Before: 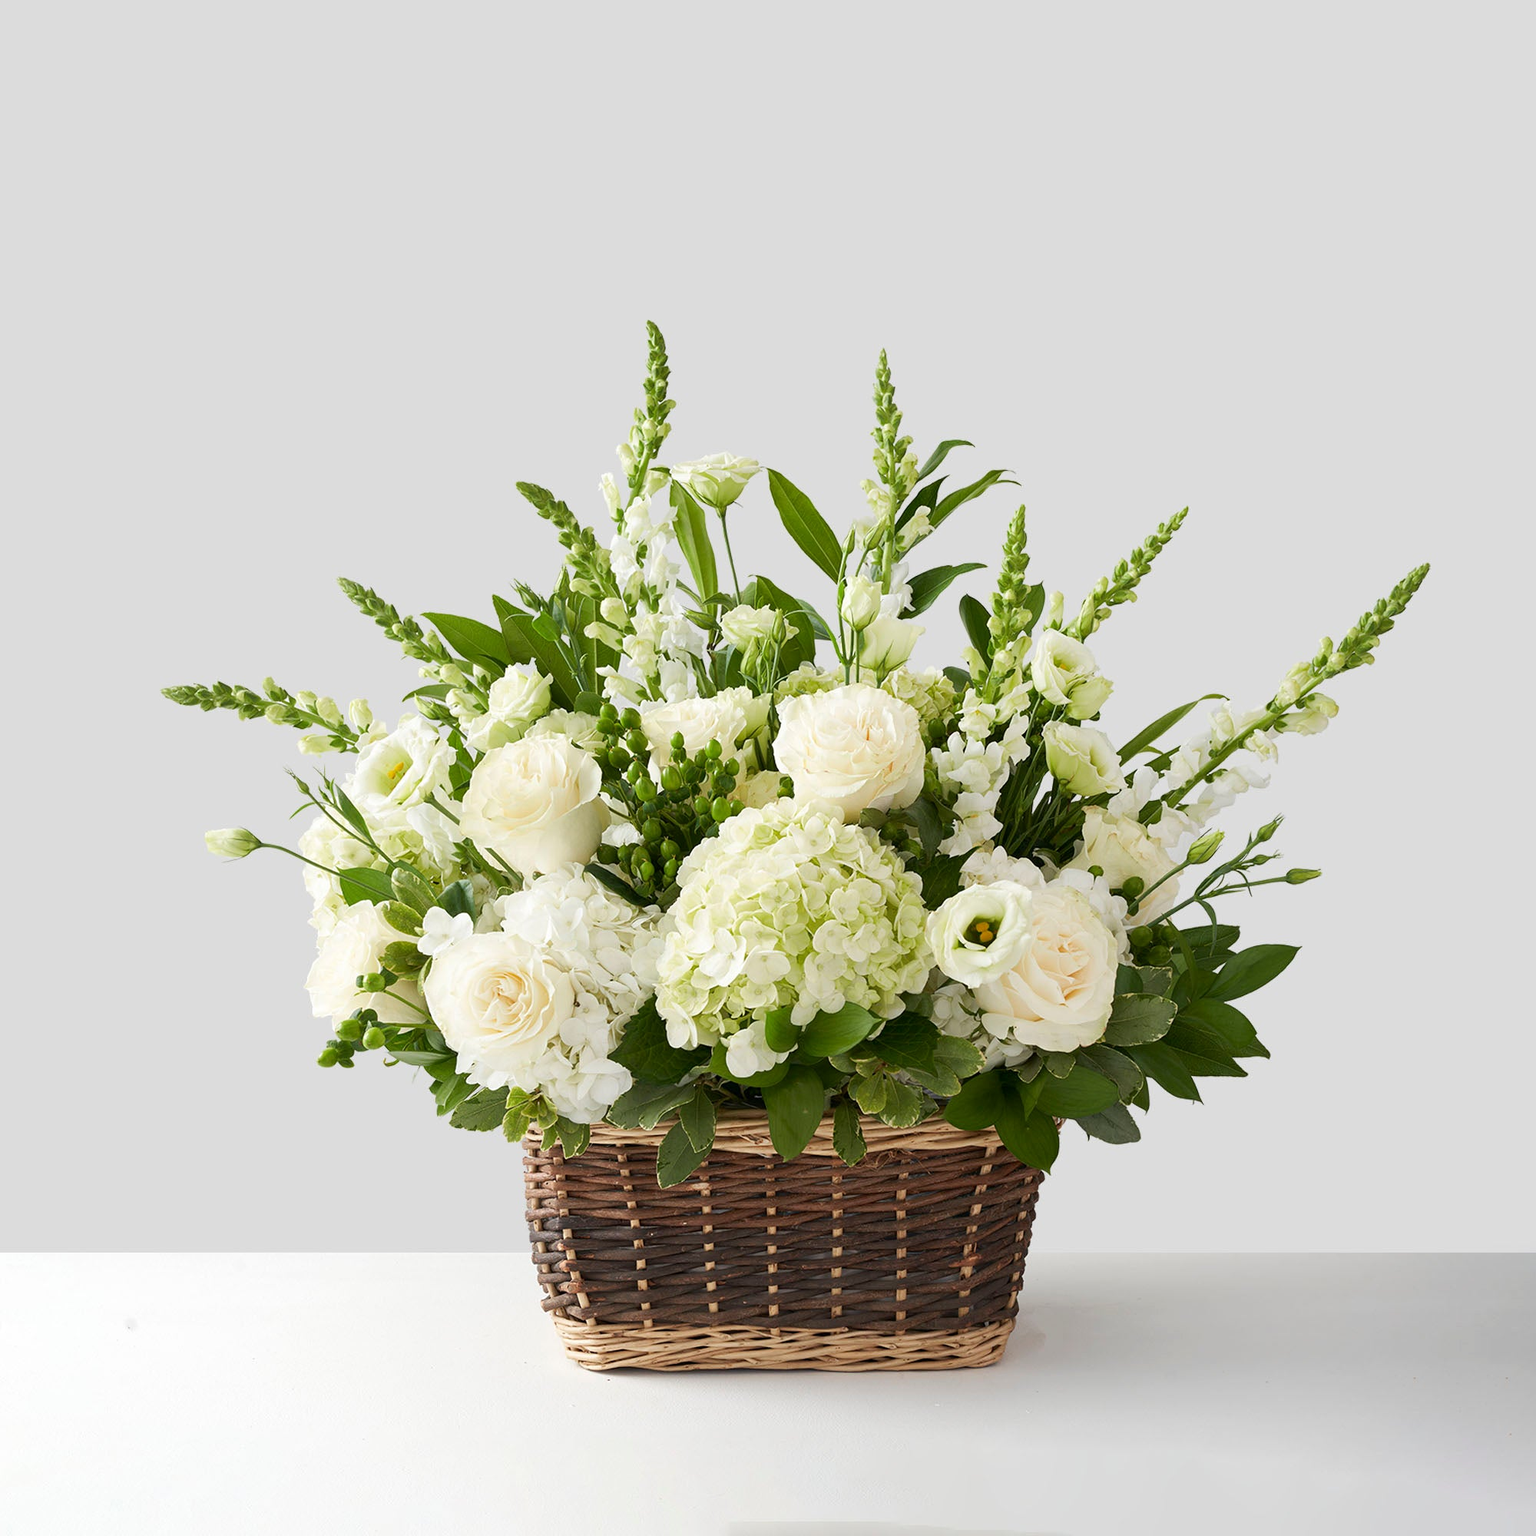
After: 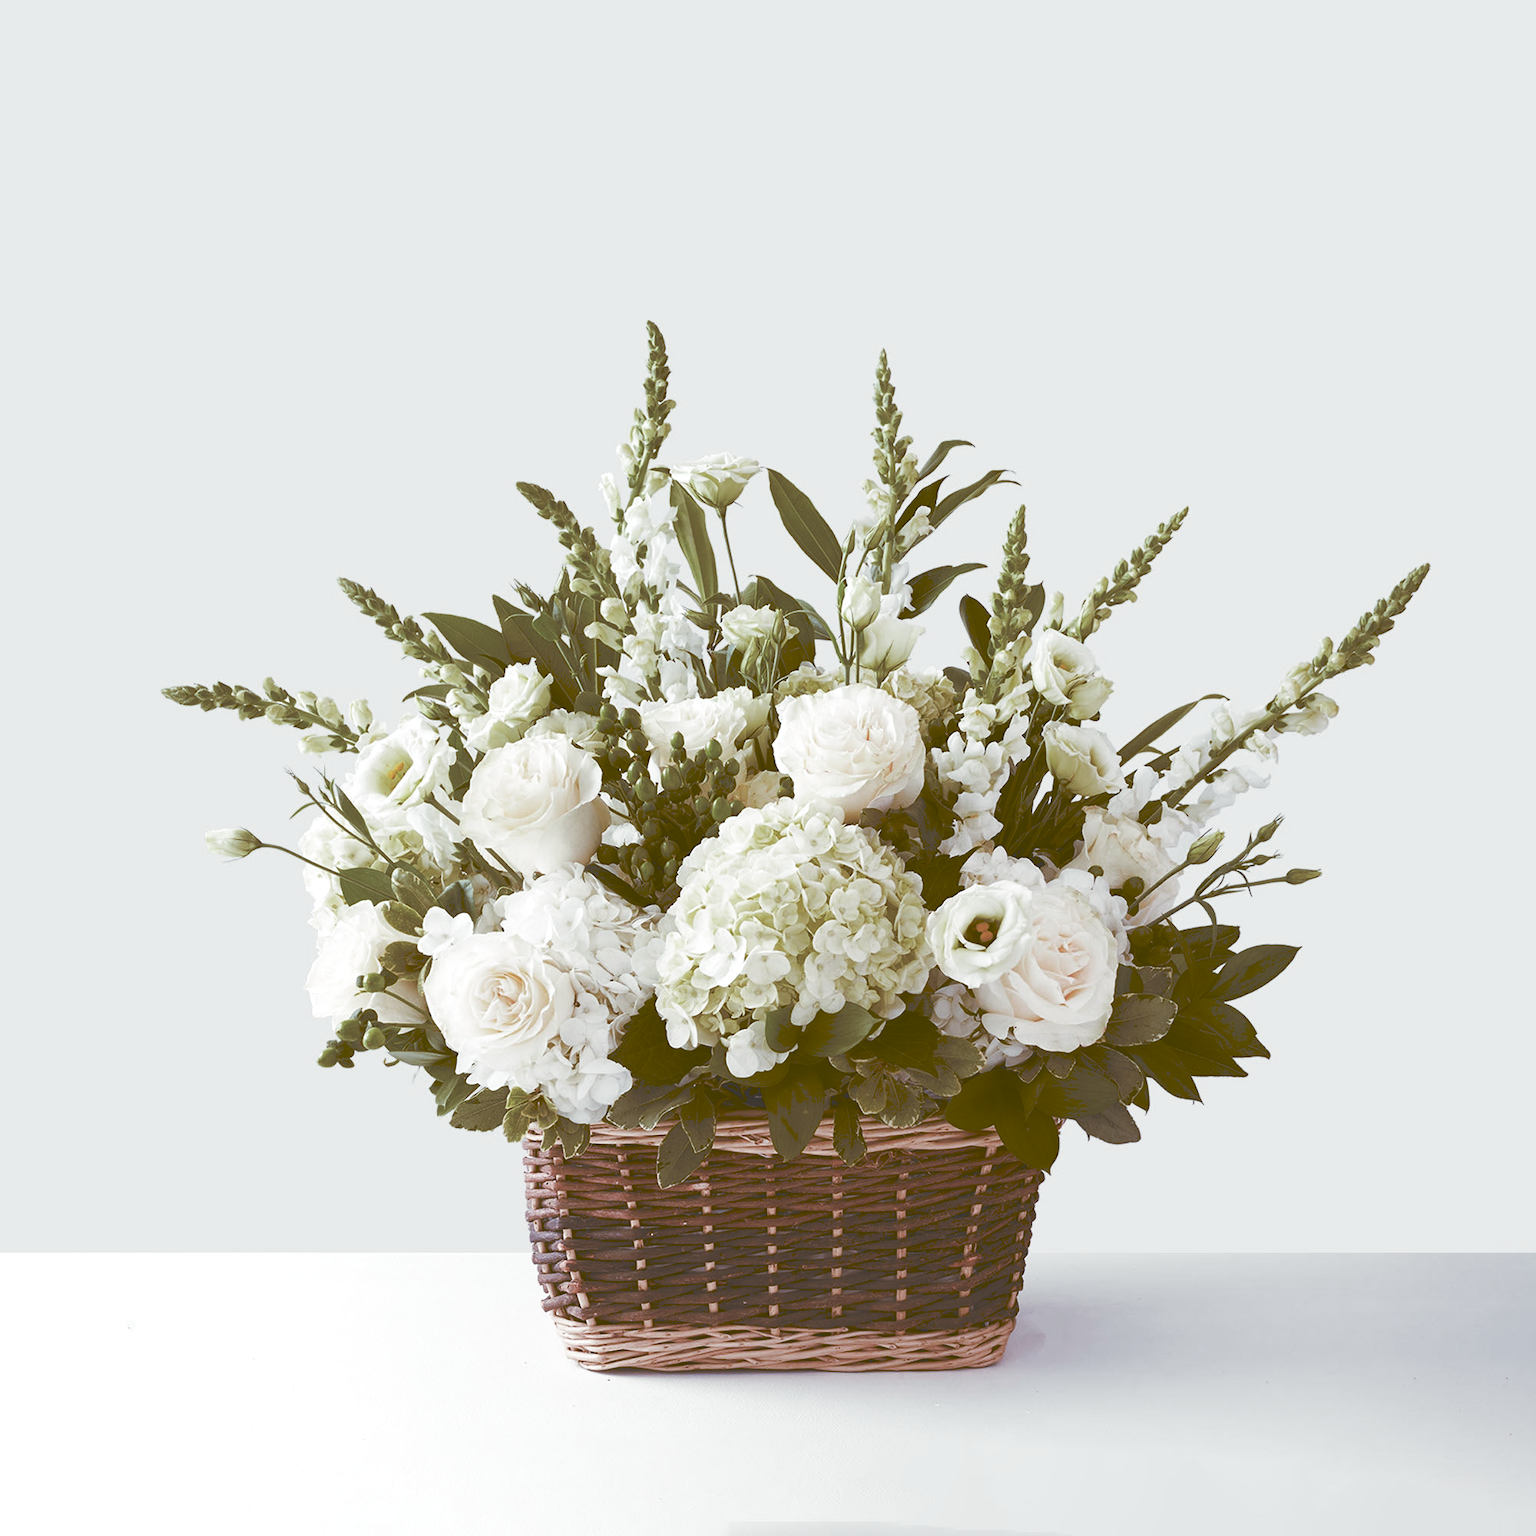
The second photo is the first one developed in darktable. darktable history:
tone curve: curves: ch0 [(0, 0) (0.003, 0.224) (0.011, 0.229) (0.025, 0.234) (0.044, 0.242) (0.069, 0.249) (0.1, 0.256) (0.136, 0.265) (0.177, 0.285) (0.224, 0.304) (0.277, 0.337) (0.335, 0.385) (0.399, 0.435) (0.468, 0.507) (0.543, 0.59) (0.623, 0.674) (0.709, 0.763) (0.801, 0.852) (0.898, 0.931) (1, 1)], preserve colors none
color look up table: target L [91.34, 85.07, 78.7, 77.31, 68.11, 58.06, 59.7, 46.86, 51.62, 40.44, 22.48, 200.79, 102.86, 79.72, 69.96, 58.19, 59.09, 51.63, 51.02, 50.94, 34.54, 32.91, 21.27, 19.99, 7.665, 1.085, 92.72, 80.36, 78.57, 84.43, 67.25, 79.49, 69.2, 54.97, 69.3, 63.55, 63.67, 46.6, 45.02, 39.28, 36.02, 33.2, 29.25, 32.54, 13.9, 5.004, 93.45, 79.09, 46.48], target a [-17.97, -21.69, -40.82, -11.36, -19.75, -35.09, -26.85, -6.569, 2.77, -18.8, -7.029, 0, 0, -2.35, 24.11, 8.958, 35.98, 23, 50.01, 29.22, 16.67, 42.97, 13.31, 31.66, 26.53, 4.431, -0.518, -5.433, 13.65, 7.511, 5.866, 19.59, 35.73, 52.6, -12.38, 4.808, 30.82, 31.5, 7.612, 8.393, 6.89, 31.96, 25.32, 10.56, 10.09, 13.76, -36.43, -29.46, -13.27], target b [45.01, 31.71, 14.25, 1.894, 11.71, 36.28, -0.195, 31.86, 6.607, 32.47, 37.93, -0.001, -0.002, 38.74, 7.247, 46.91, 33.24, 25.86, 15.52, 4.799, 54.35, 55.29, 35.8, 30.67, 12.69, 1.498, 12.12, -6.911, -3.695, -1.14, -9.544, -9.413, -17.27, -7.655, -25.5, -34.44, -28.85, -8.758, -35.18, -16.64, -2.68, -22.7, -46.04, -58.74, 23.05, 7.682, 13.49, -9.299, -14.73], num patches 49
